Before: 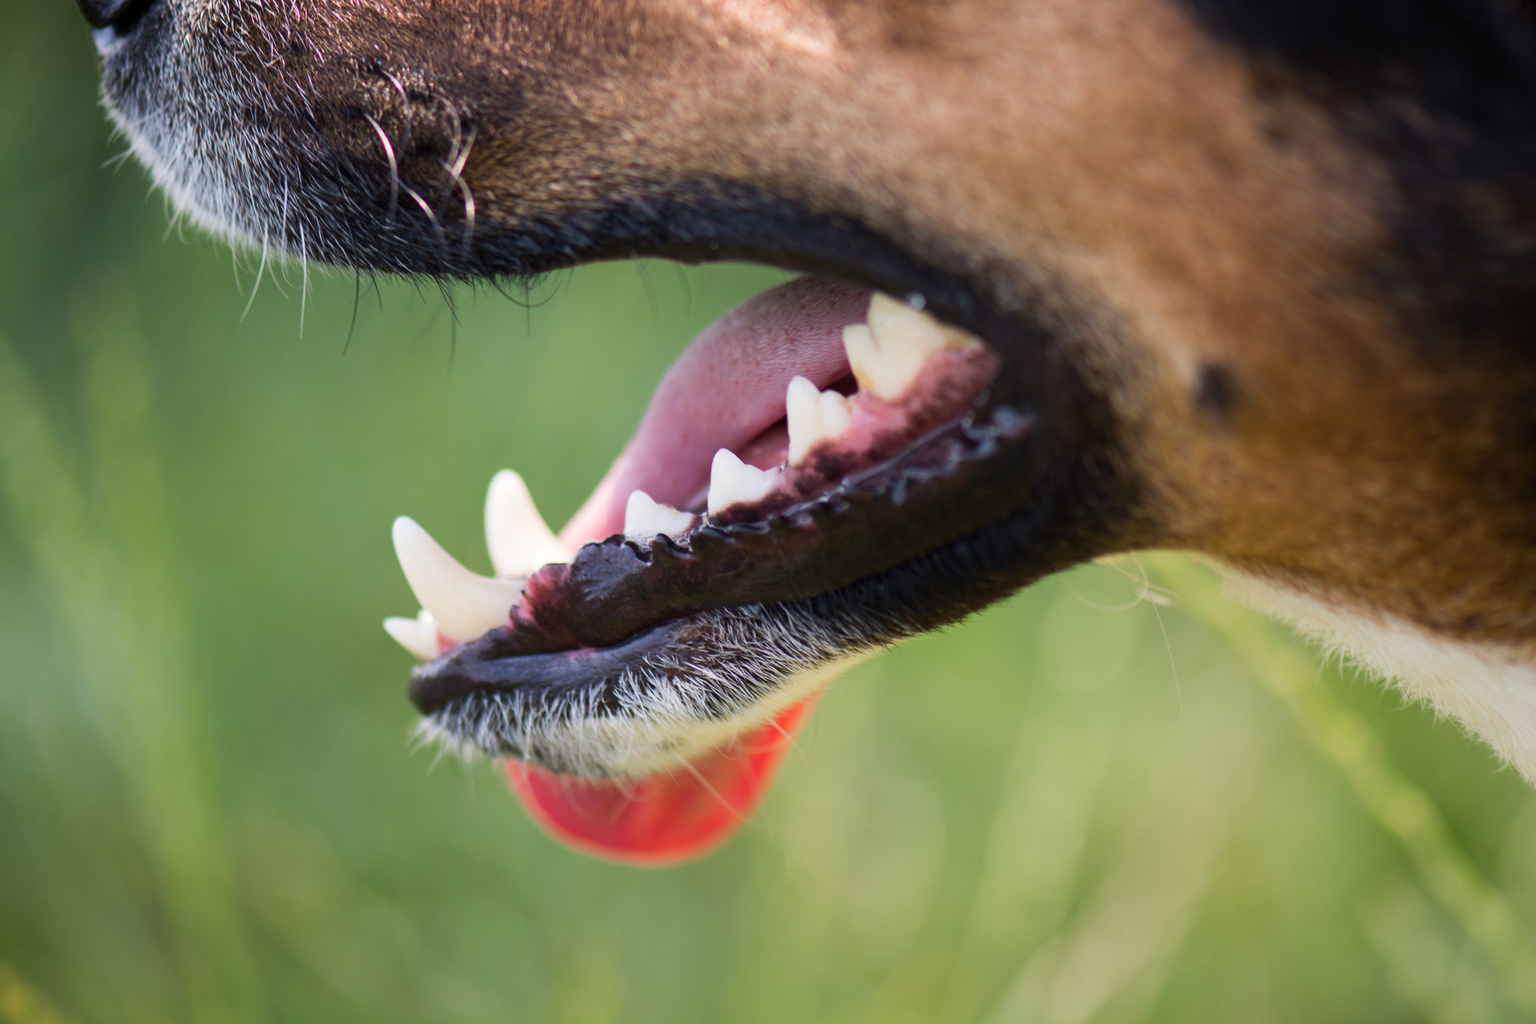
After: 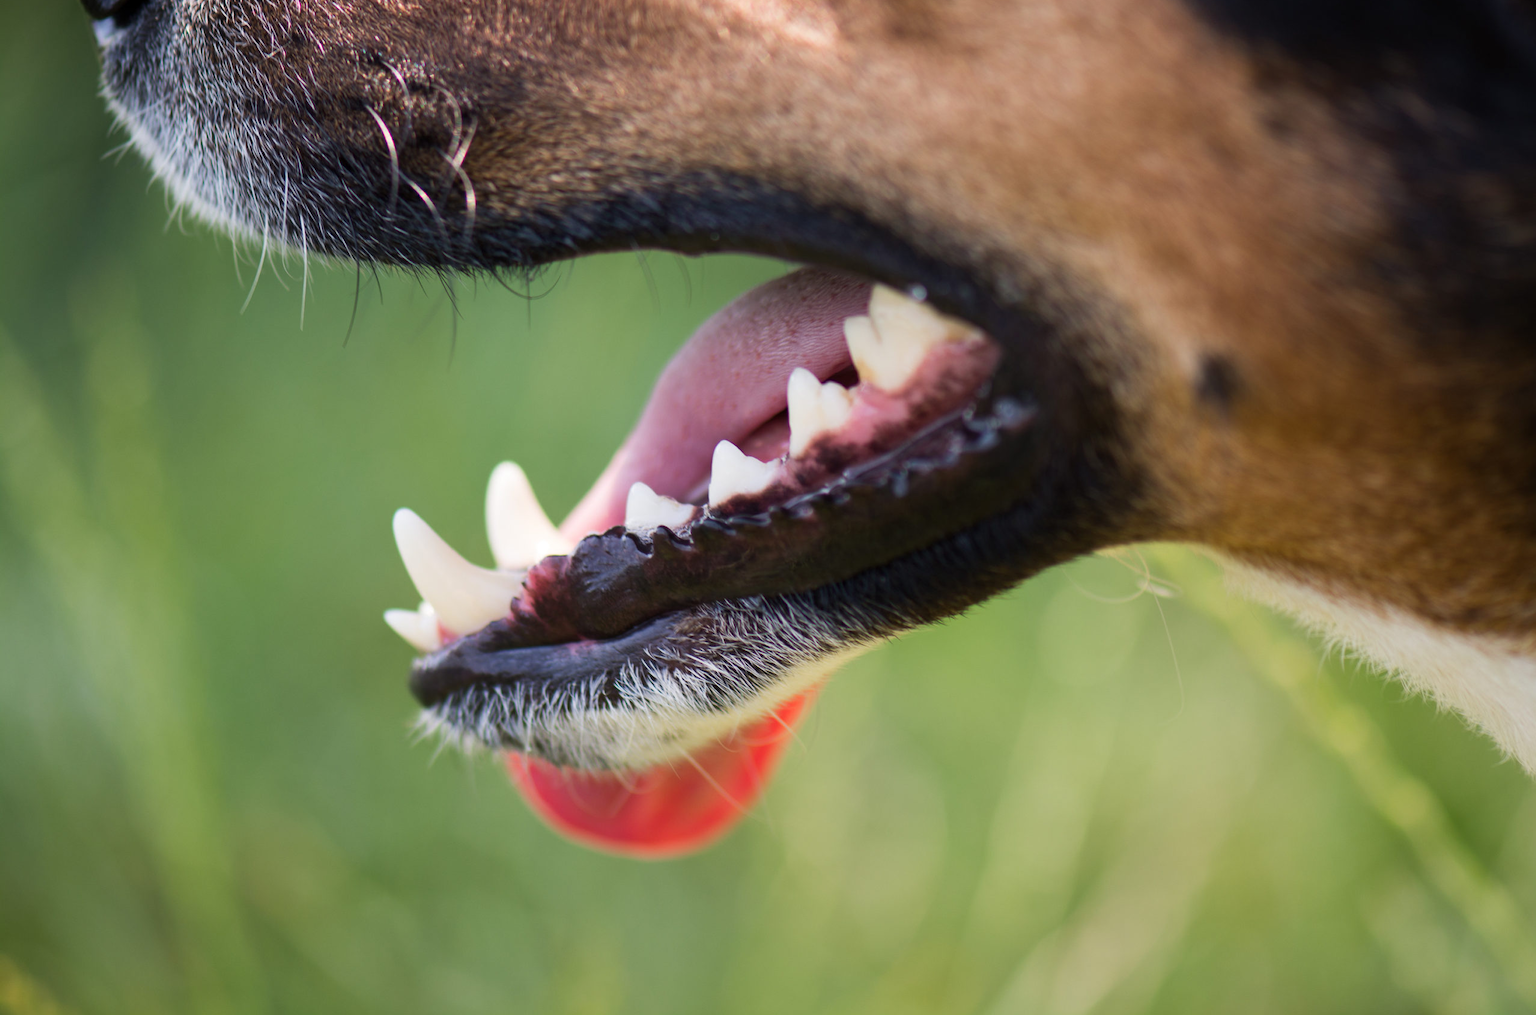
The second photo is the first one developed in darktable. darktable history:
crop: top 0.935%, right 0.117%
